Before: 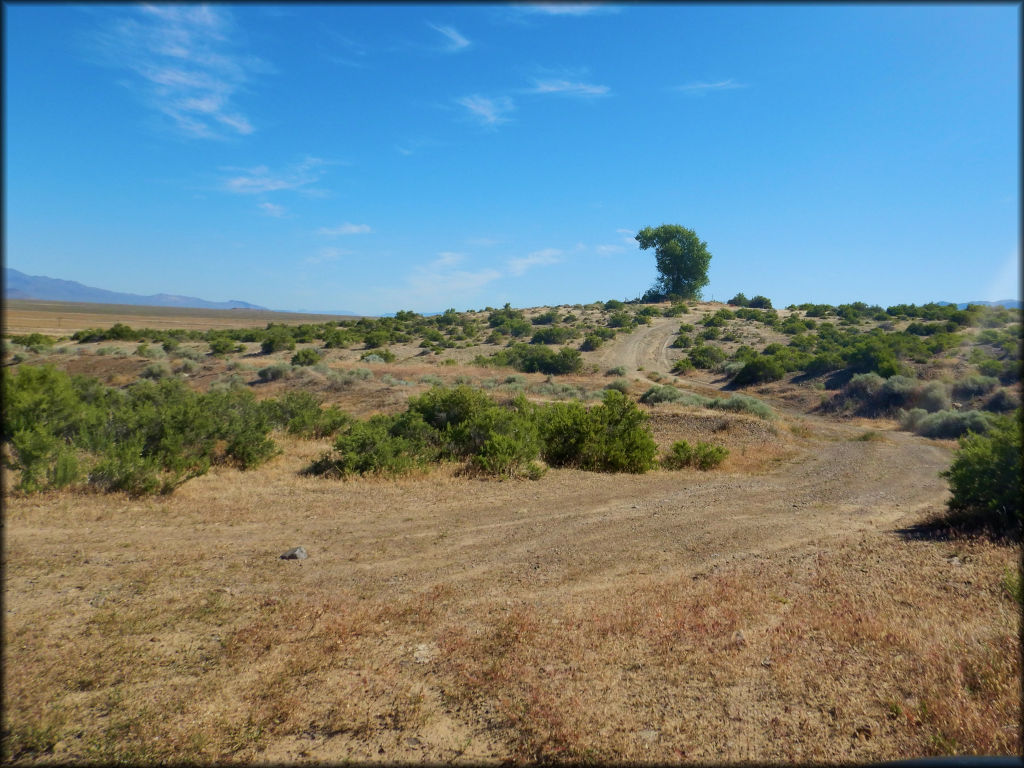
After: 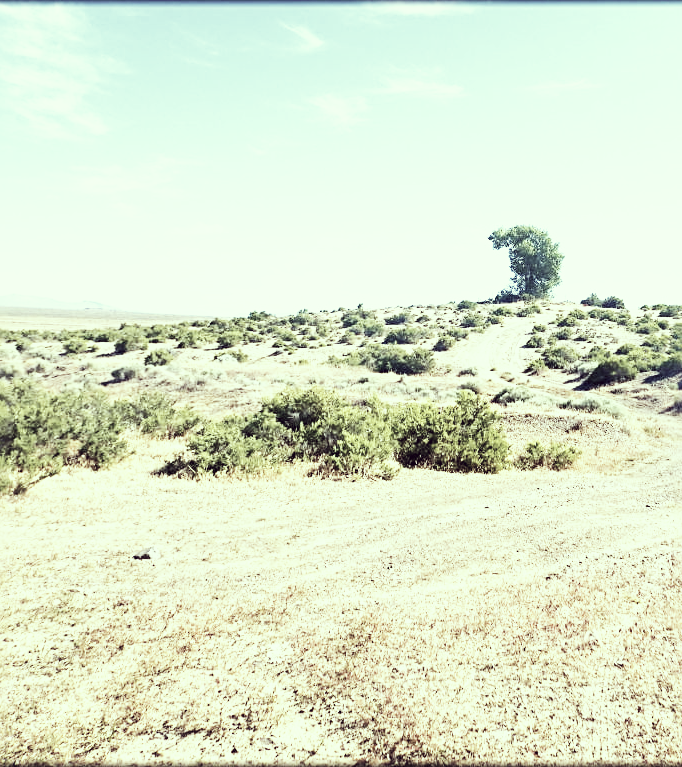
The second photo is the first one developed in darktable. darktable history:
sharpen: radius 3.075
color correction: highlights a* -20.58, highlights b* 20.33, shadows a* 19.98, shadows b* -19.76, saturation 0.394
base curve: curves: ch0 [(0, 0) (0.007, 0.004) (0.027, 0.03) (0.046, 0.07) (0.207, 0.54) (0.442, 0.872) (0.673, 0.972) (1, 1)], preserve colors none
exposure: black level correction 0, exposure 1.176 EV, compensate exposure bias true, compensate highlight preservation false
crop and rotate: left 14.356%, right 18.985%
